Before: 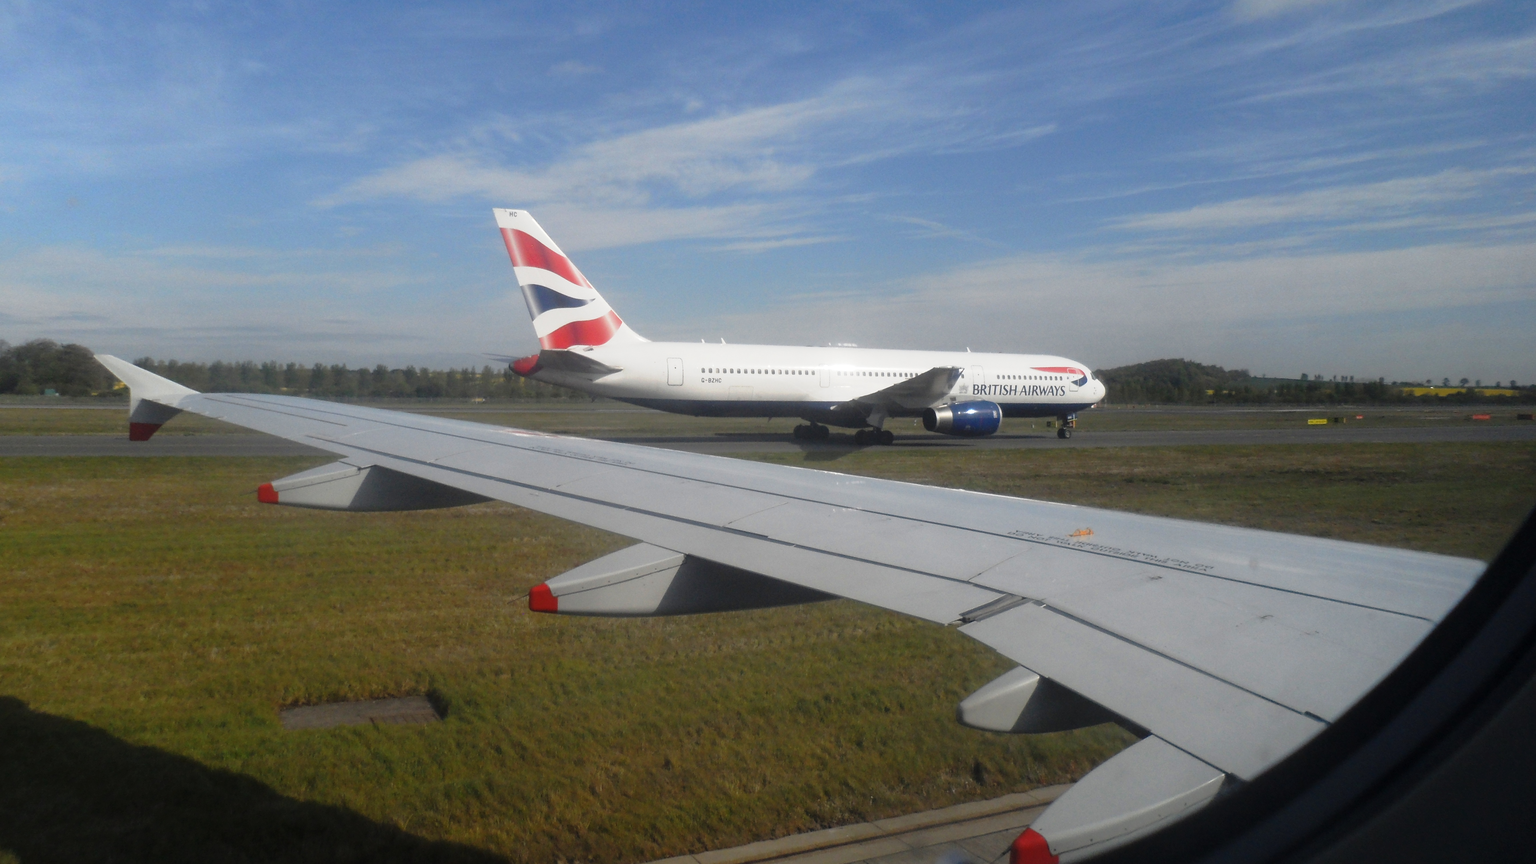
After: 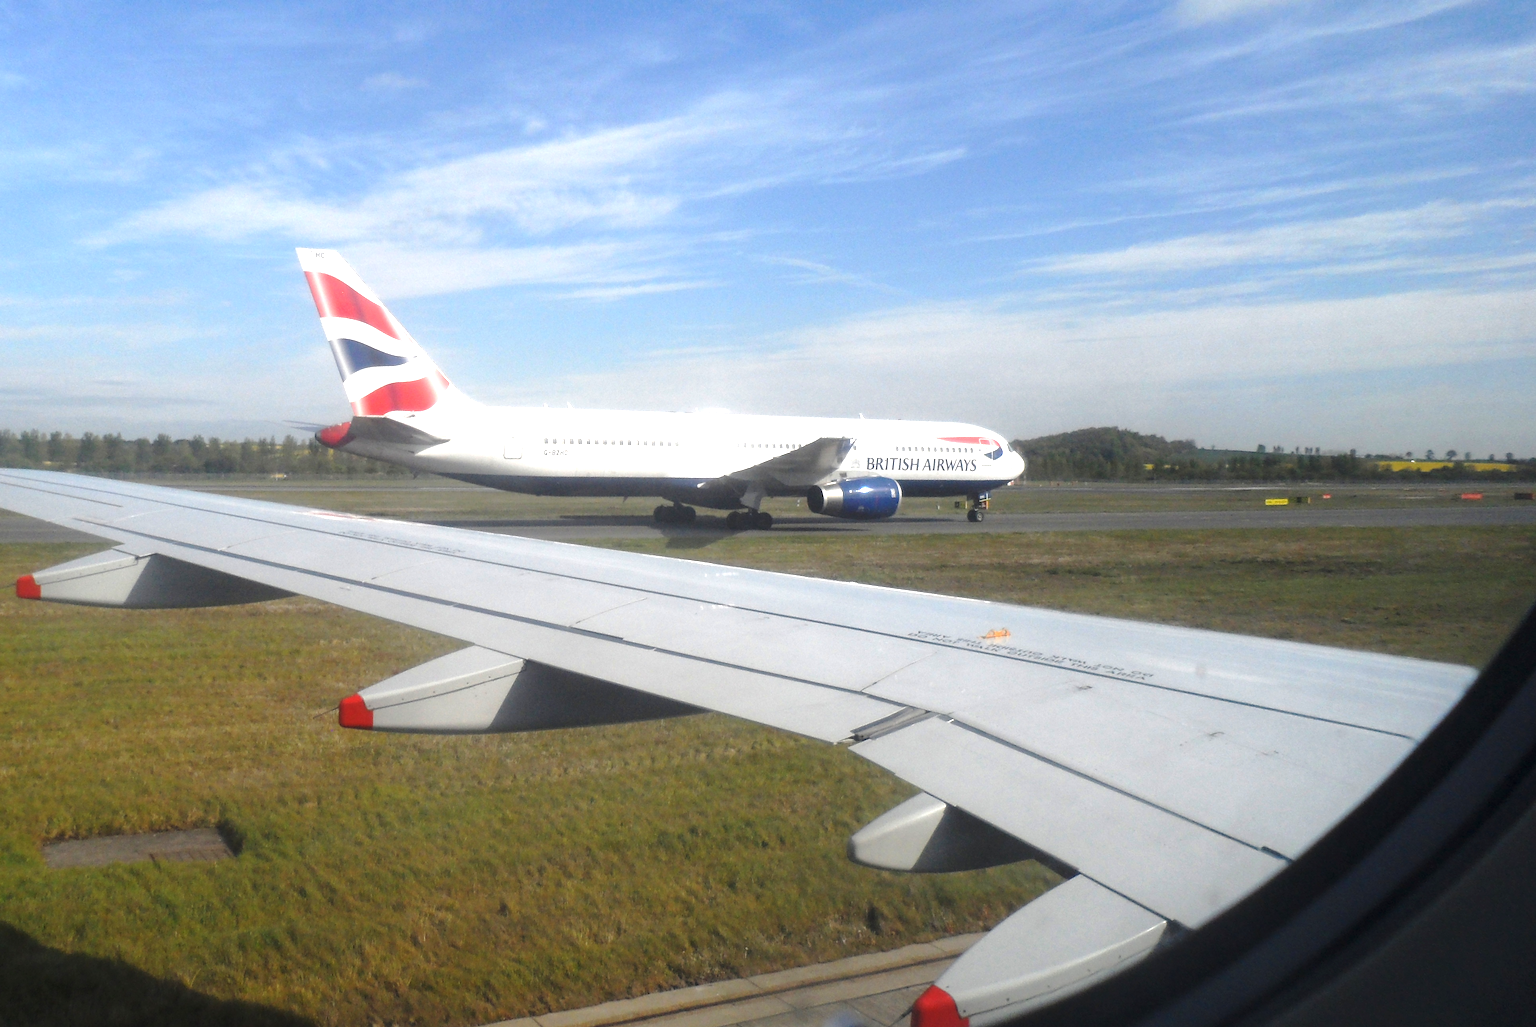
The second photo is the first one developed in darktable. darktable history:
tone equalizer: edges refinement/feathering 500, mask exposure compensation -1.57 EV, preserve details no
crop: left 15.913%
exposure: black level correction 0, exposure 1 EV, compensate highlight preservation false
